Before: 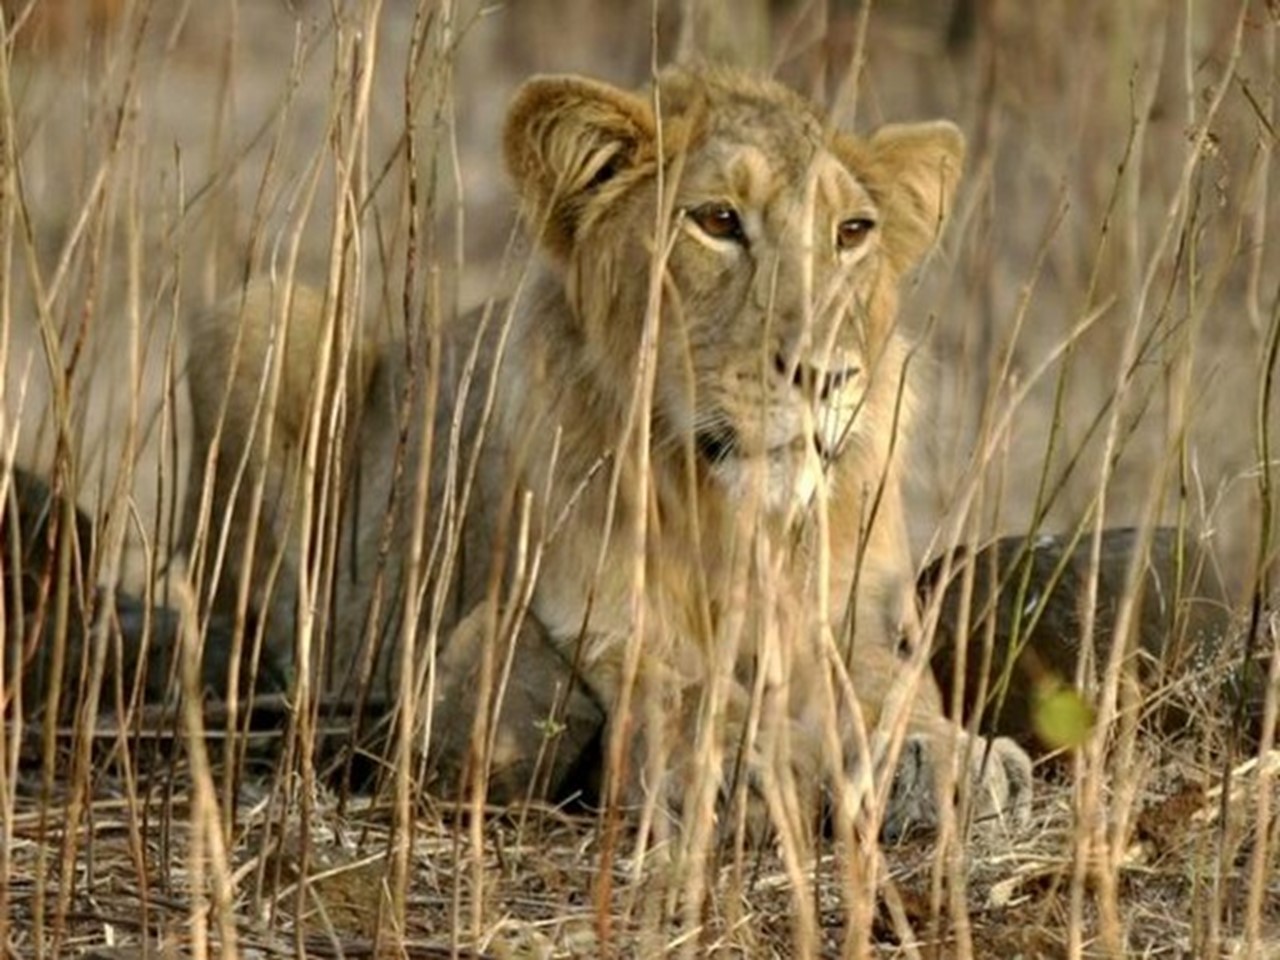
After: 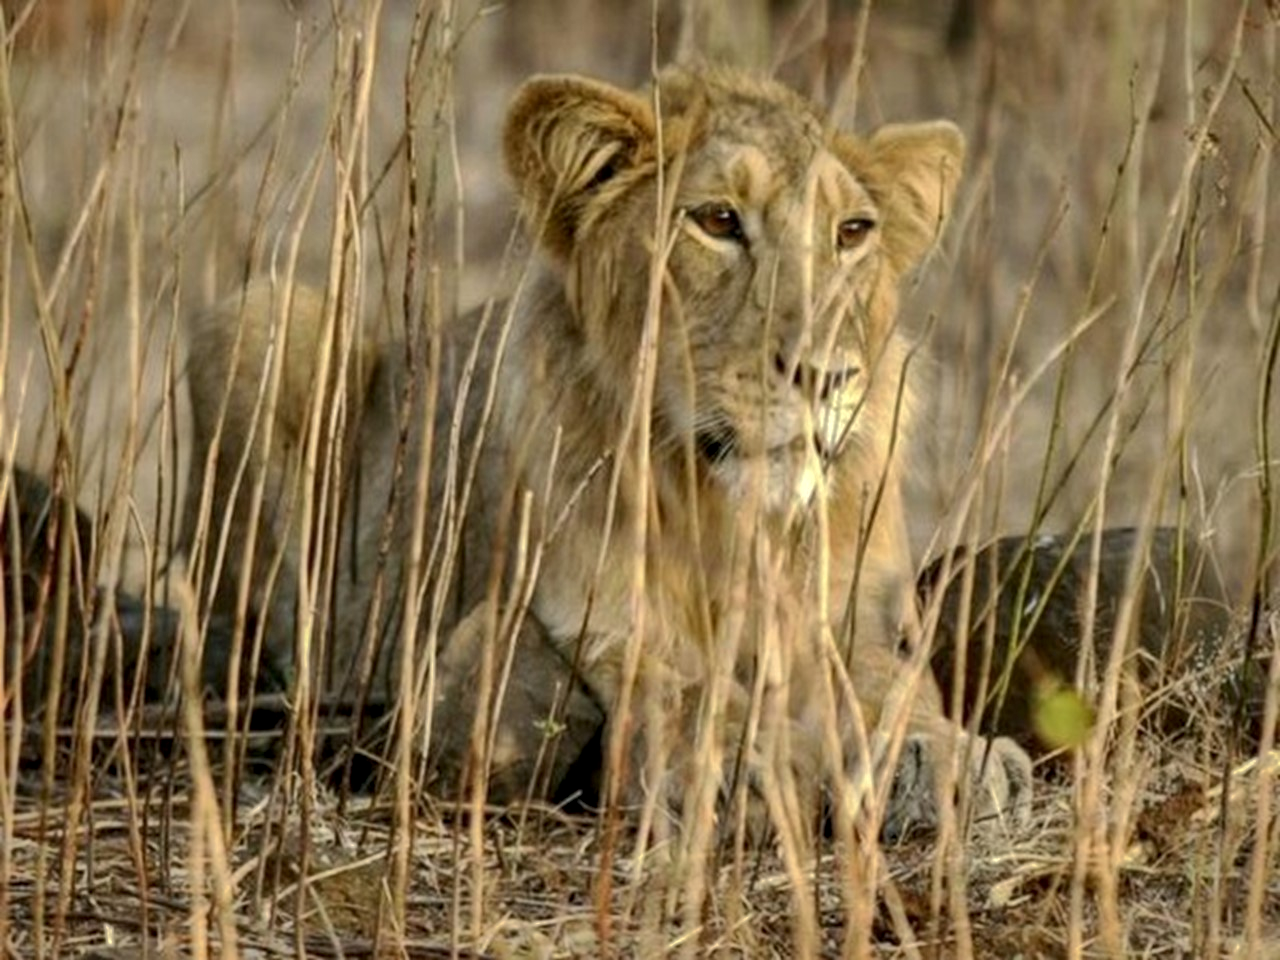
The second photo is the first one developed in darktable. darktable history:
shadows and highlights: shadows 25, highlights -70
local contrast: on, module defaults
